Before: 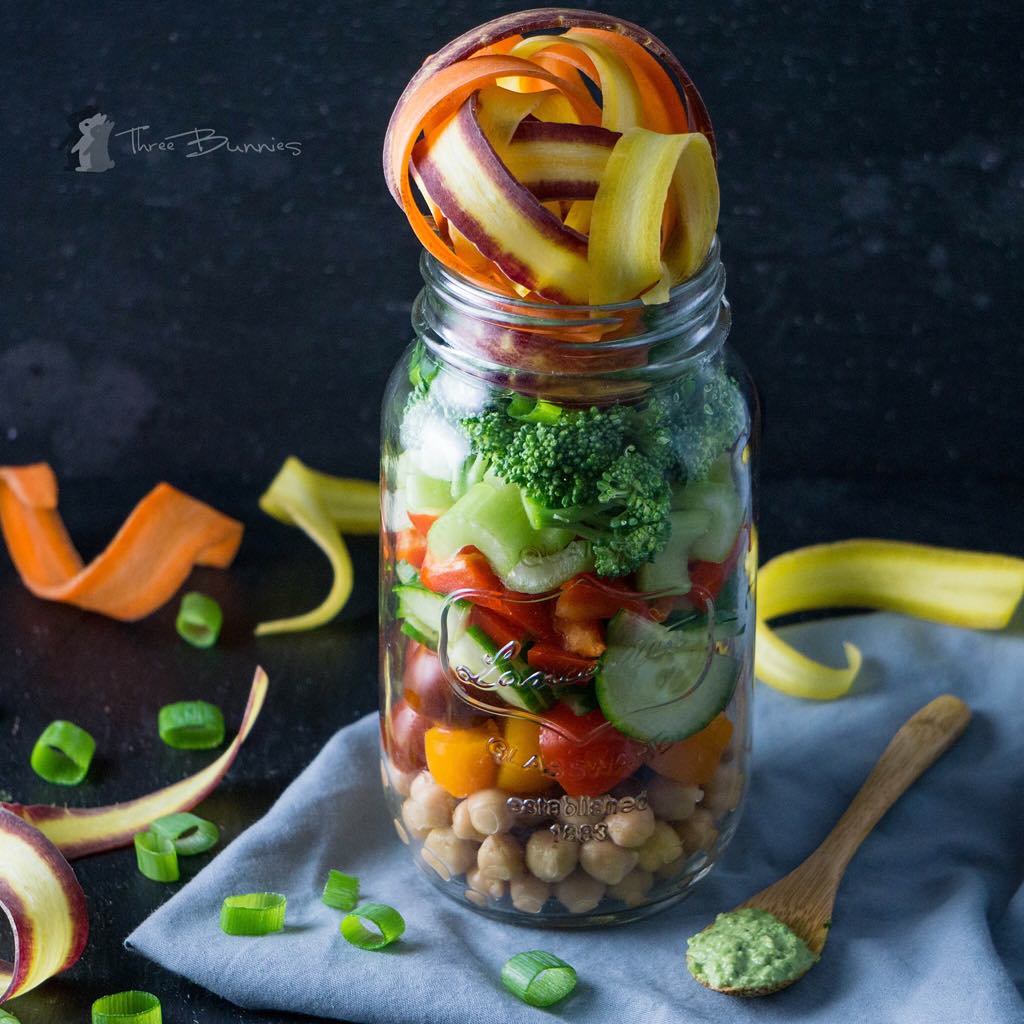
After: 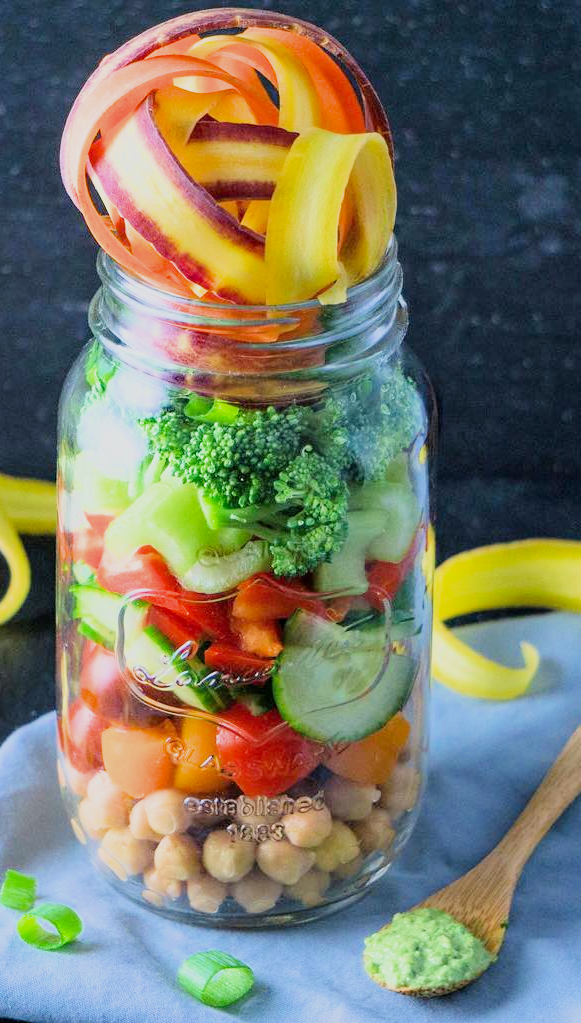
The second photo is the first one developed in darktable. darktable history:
exposure: exposure 2.037 EV, compensate exposure bias true, compensate highlight preservation false
filmic rgb: black relative exposure -8.48 EV, white relative exposure 5.53 EV, hardness 3.37, contrast 1.019, color science v6 (2022)
shadows and highlights: radius 121.23, shadows 21.58, white point adjustment -9.69, highlights -12.5, soften with gaussian
crop: left 31.562%, top 0.023%, right 11.676%
